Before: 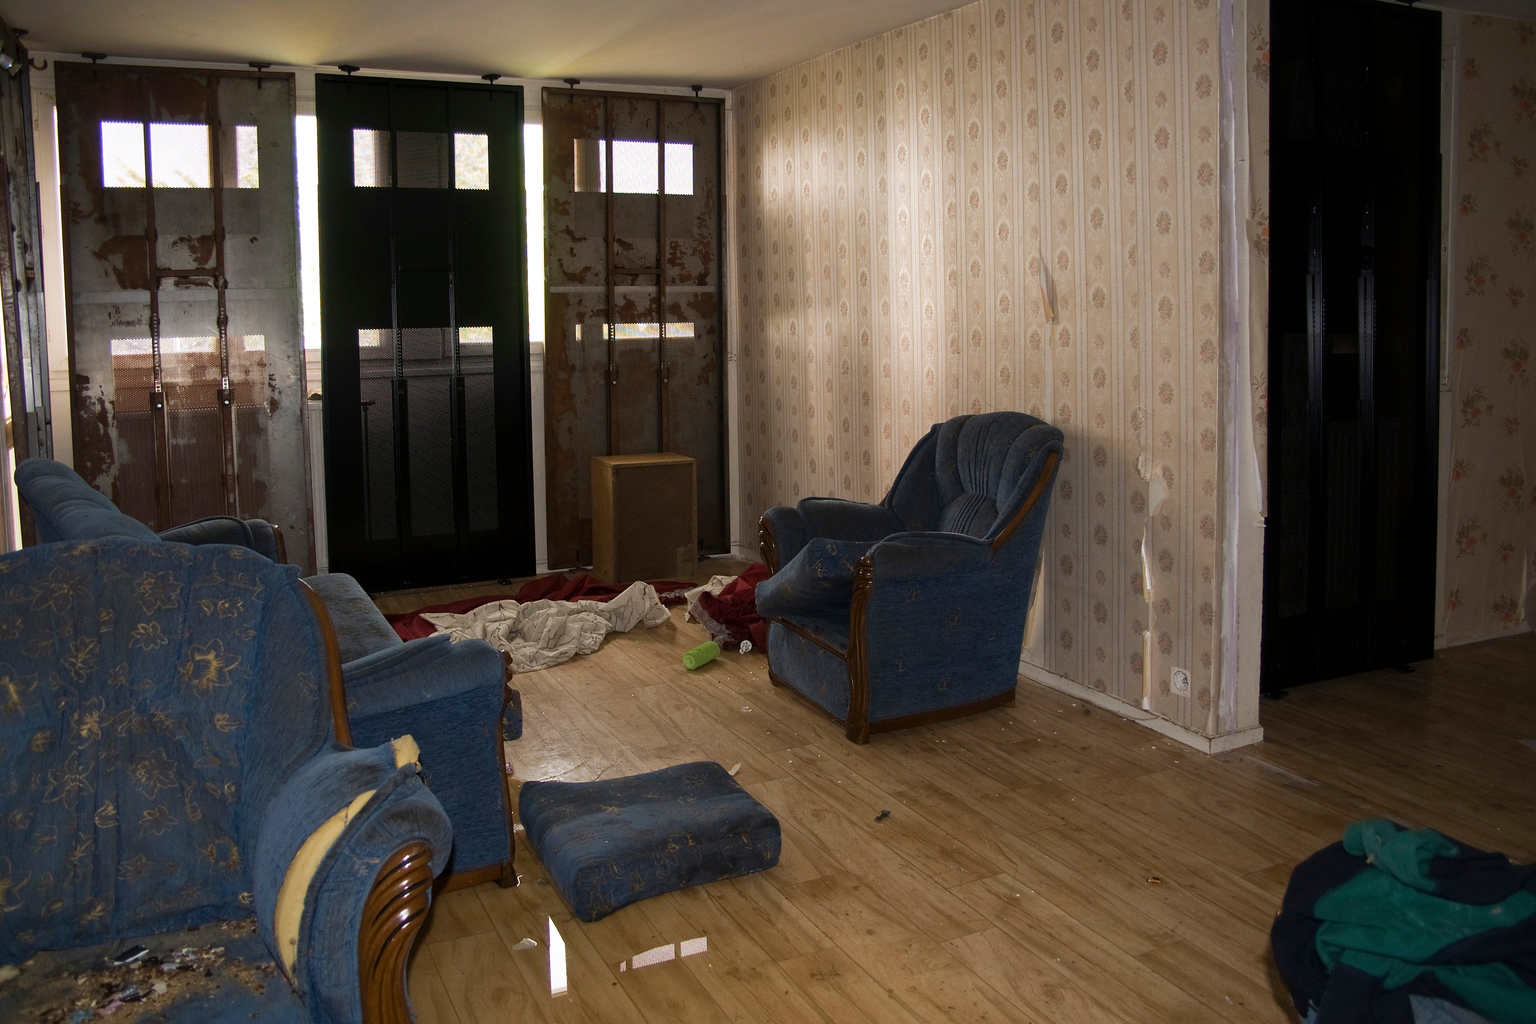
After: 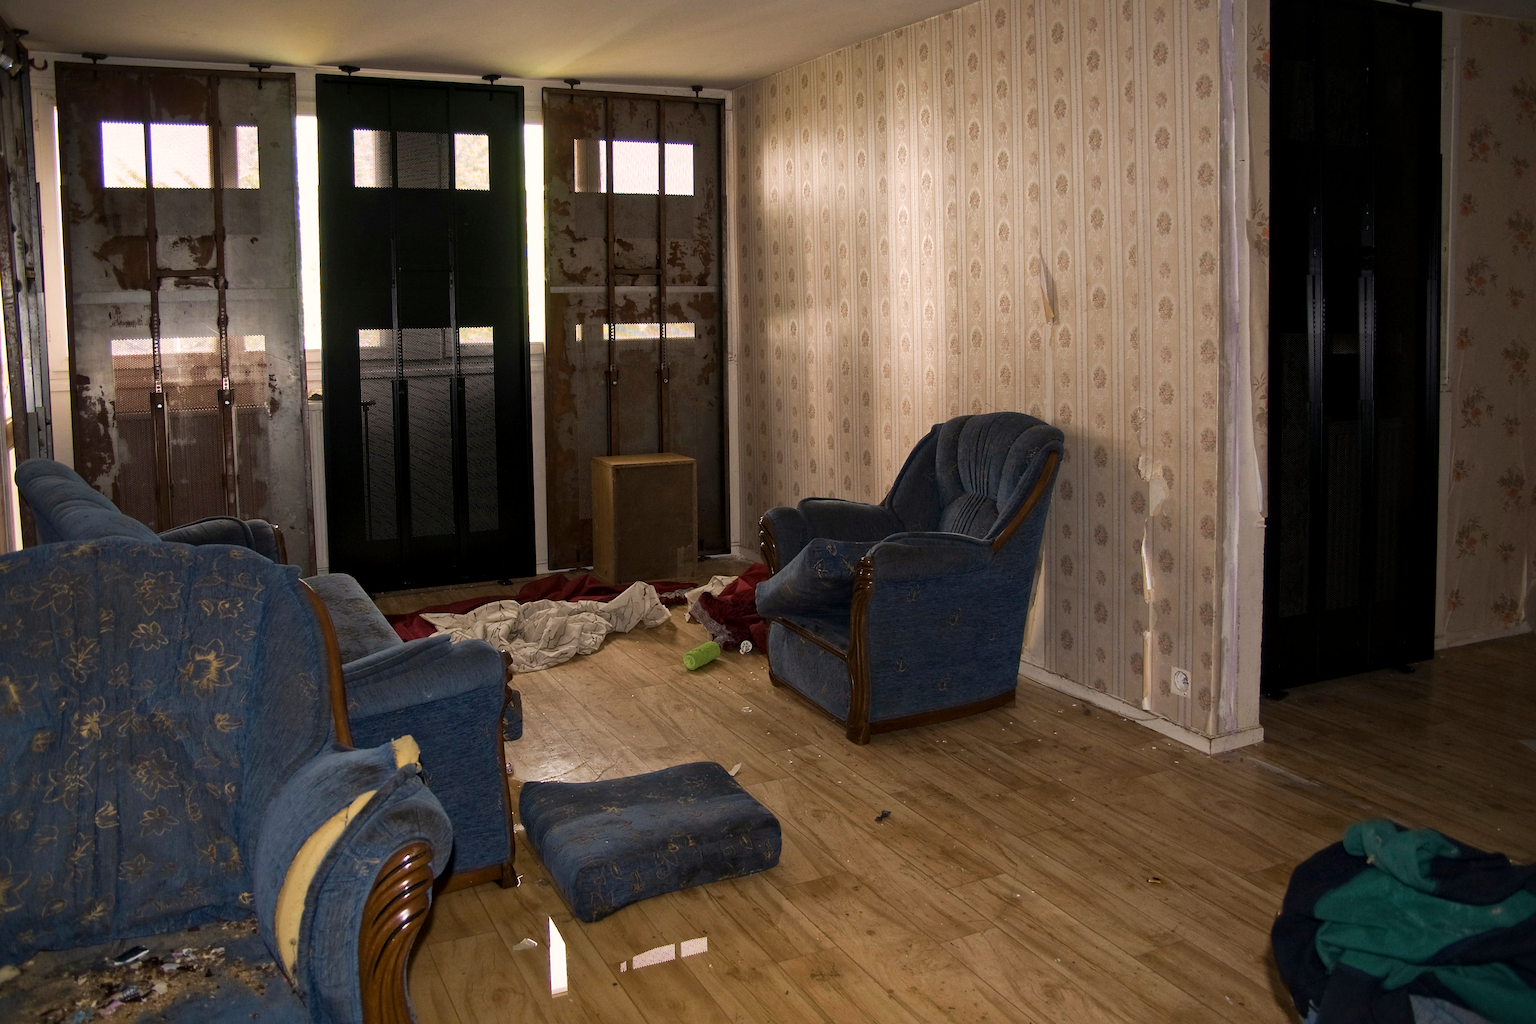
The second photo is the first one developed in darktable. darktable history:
local contrast: mode bilateral grid, contrast 20, coarseness 50, detail 120%, midtone range 0.2
color correction: highlights a* 3.84, highlights b* 5.07
